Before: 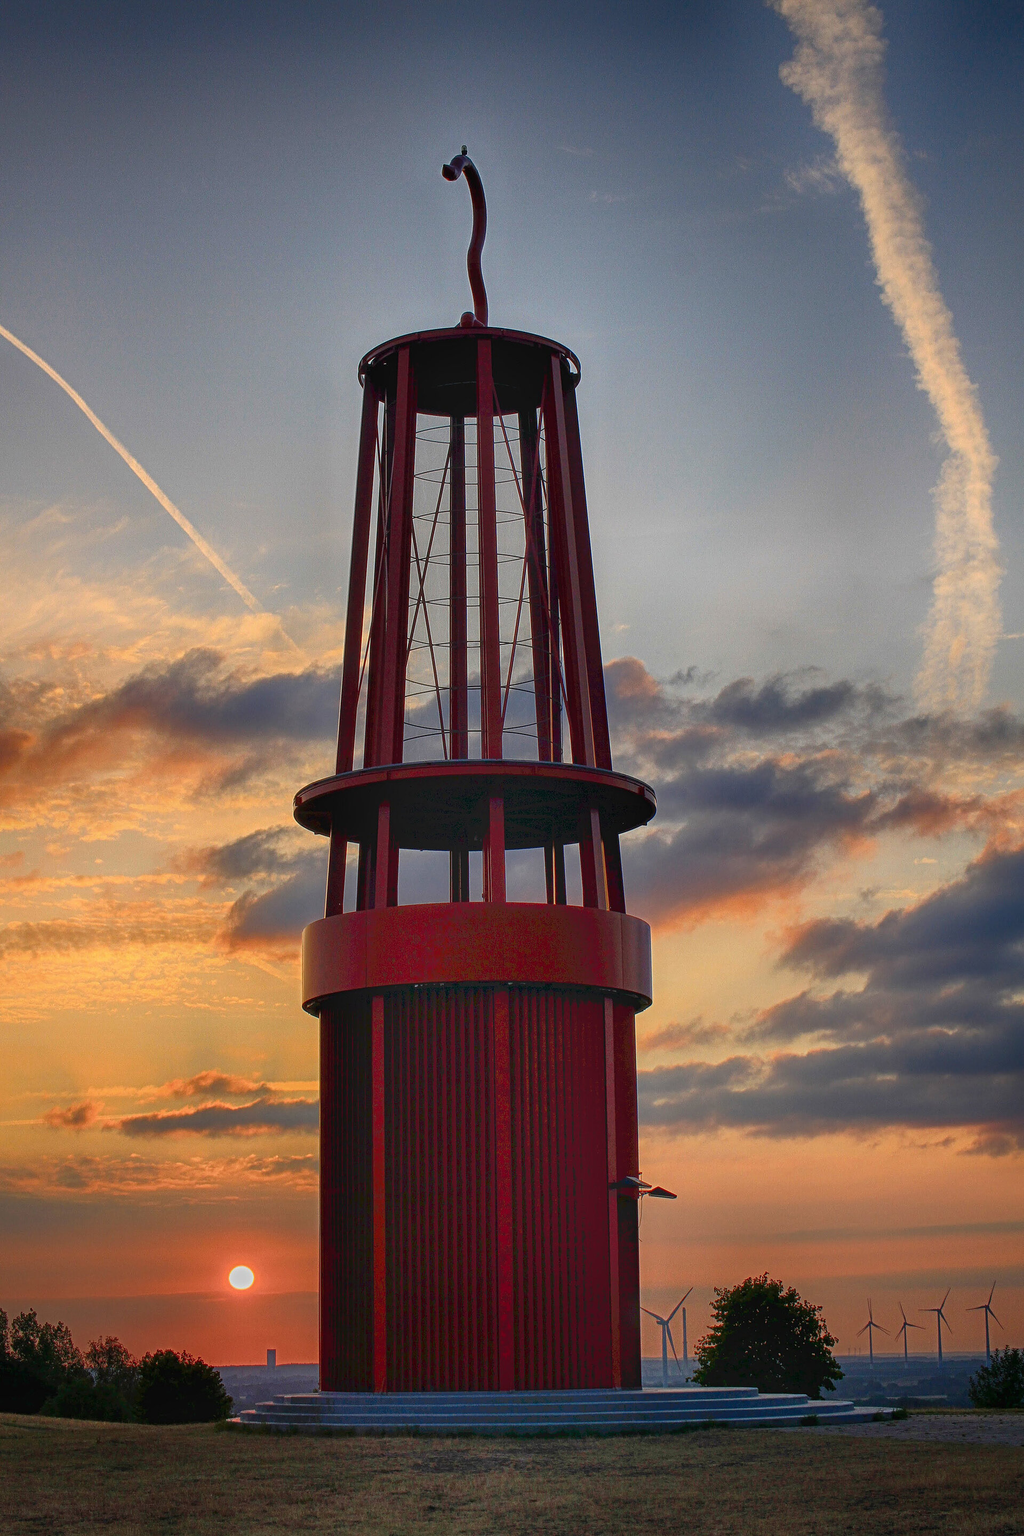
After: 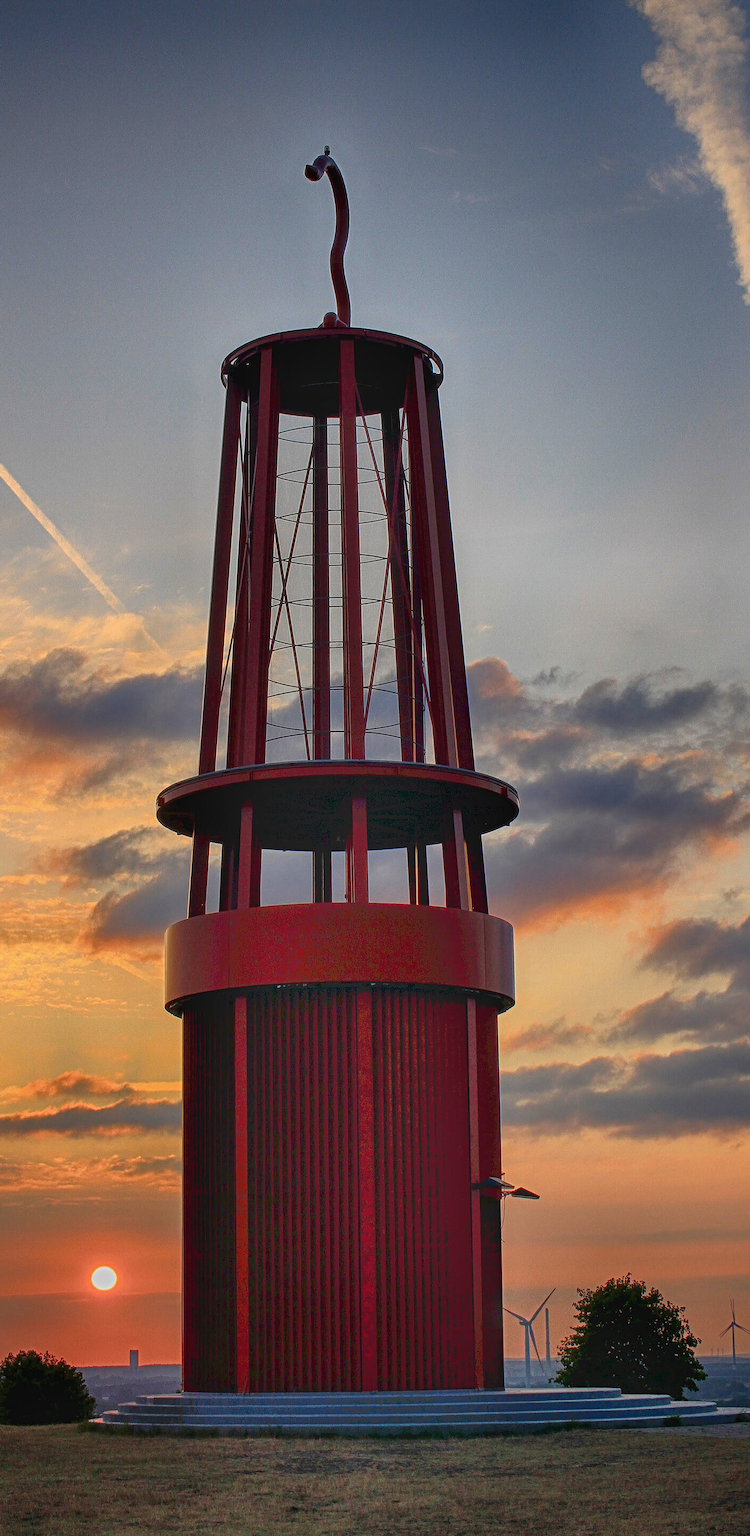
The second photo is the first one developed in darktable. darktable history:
crop: left 13.443%, right 13.31%
shadows and highlights: shadows 37.27, highlights -28.18, soften with gaussian
